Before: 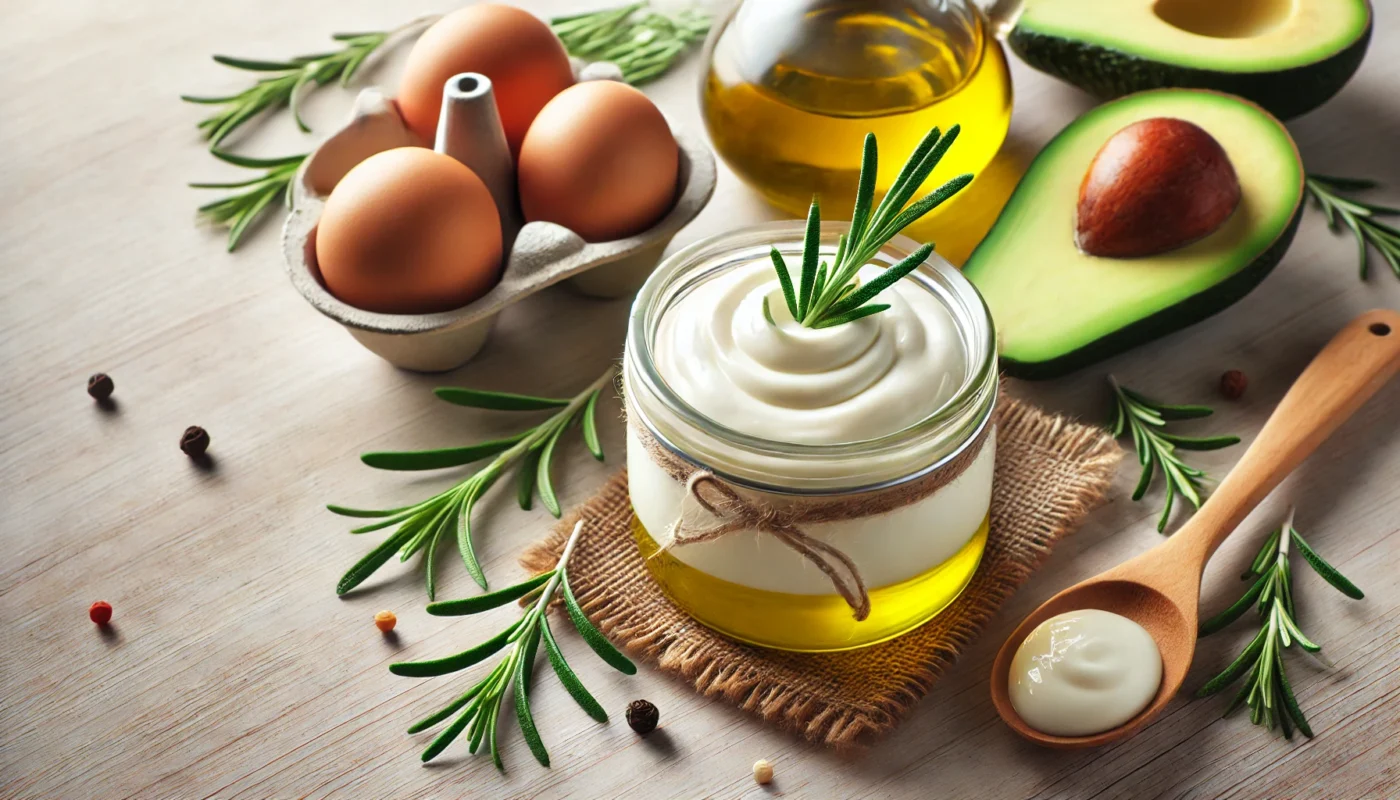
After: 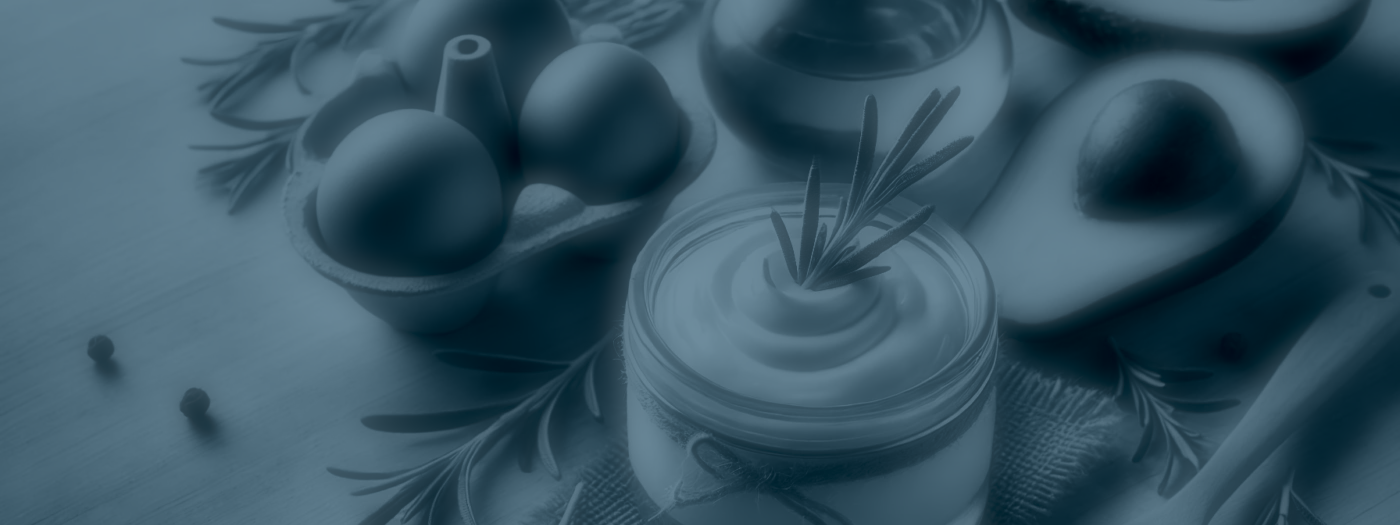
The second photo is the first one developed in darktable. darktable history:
soften: on, module defaults
colorize: hue 194.4°, saturation 29%, source mix 61.75%, lightness 3.98%, version 1
white balance: red 0.988, blue 1.017
crop and rotate: top 4.848%, bottom 29.503%
